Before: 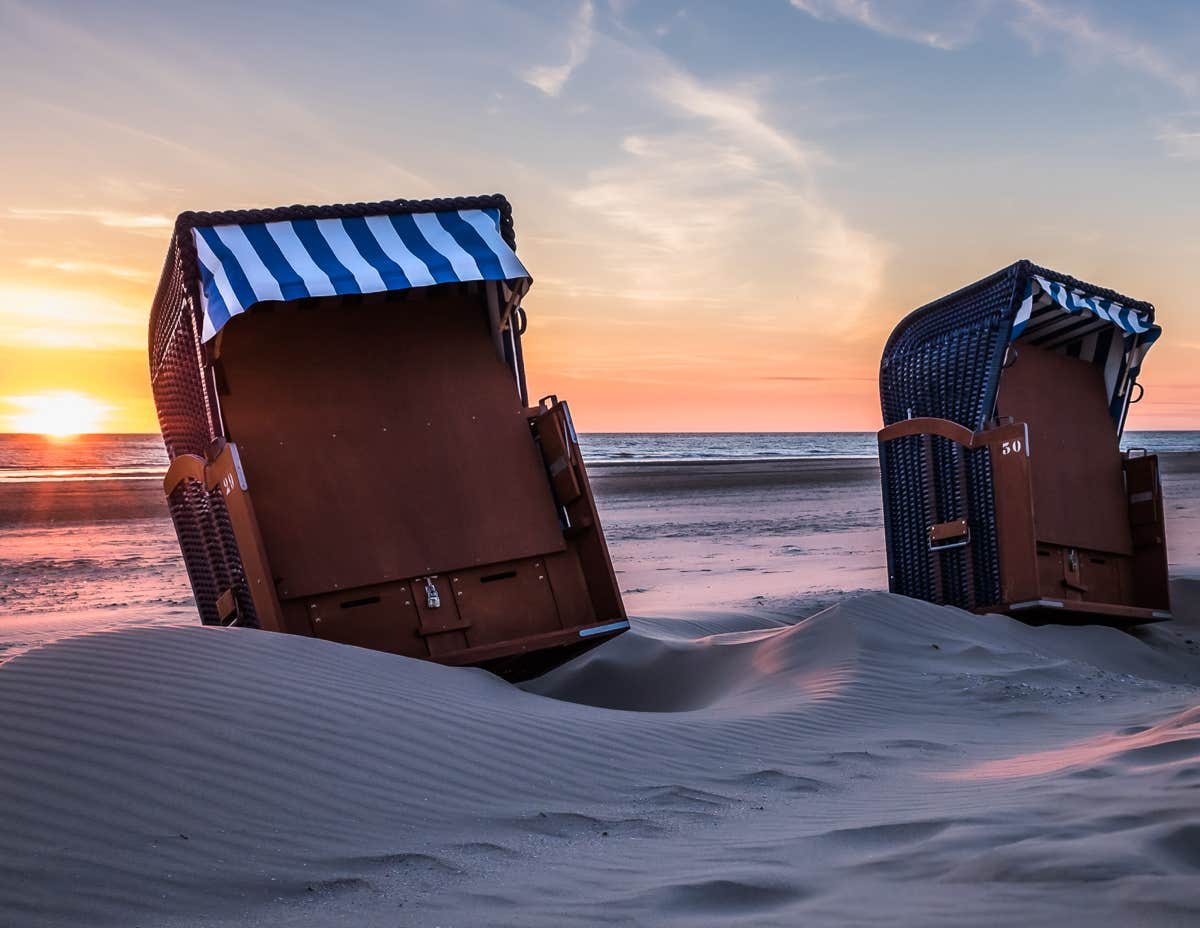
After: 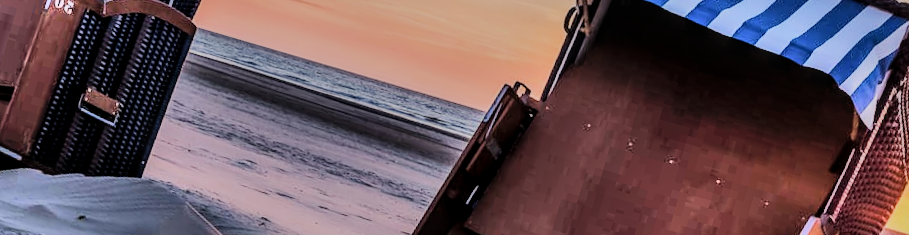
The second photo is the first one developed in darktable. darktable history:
crop and rotate: angle 16.12°, top 30.835%, bottom 35.653%
local contrast: on, module defaults
shadows and highlights: radius 123.98, shadows 100, white point adjustment -3, highlights -100, highlights color adjustment 89.84%, soften with gaussian
filmic rgb: black relative exposure -6.98 EV, white relative exposure 5.63 EV, hardness 2.86
